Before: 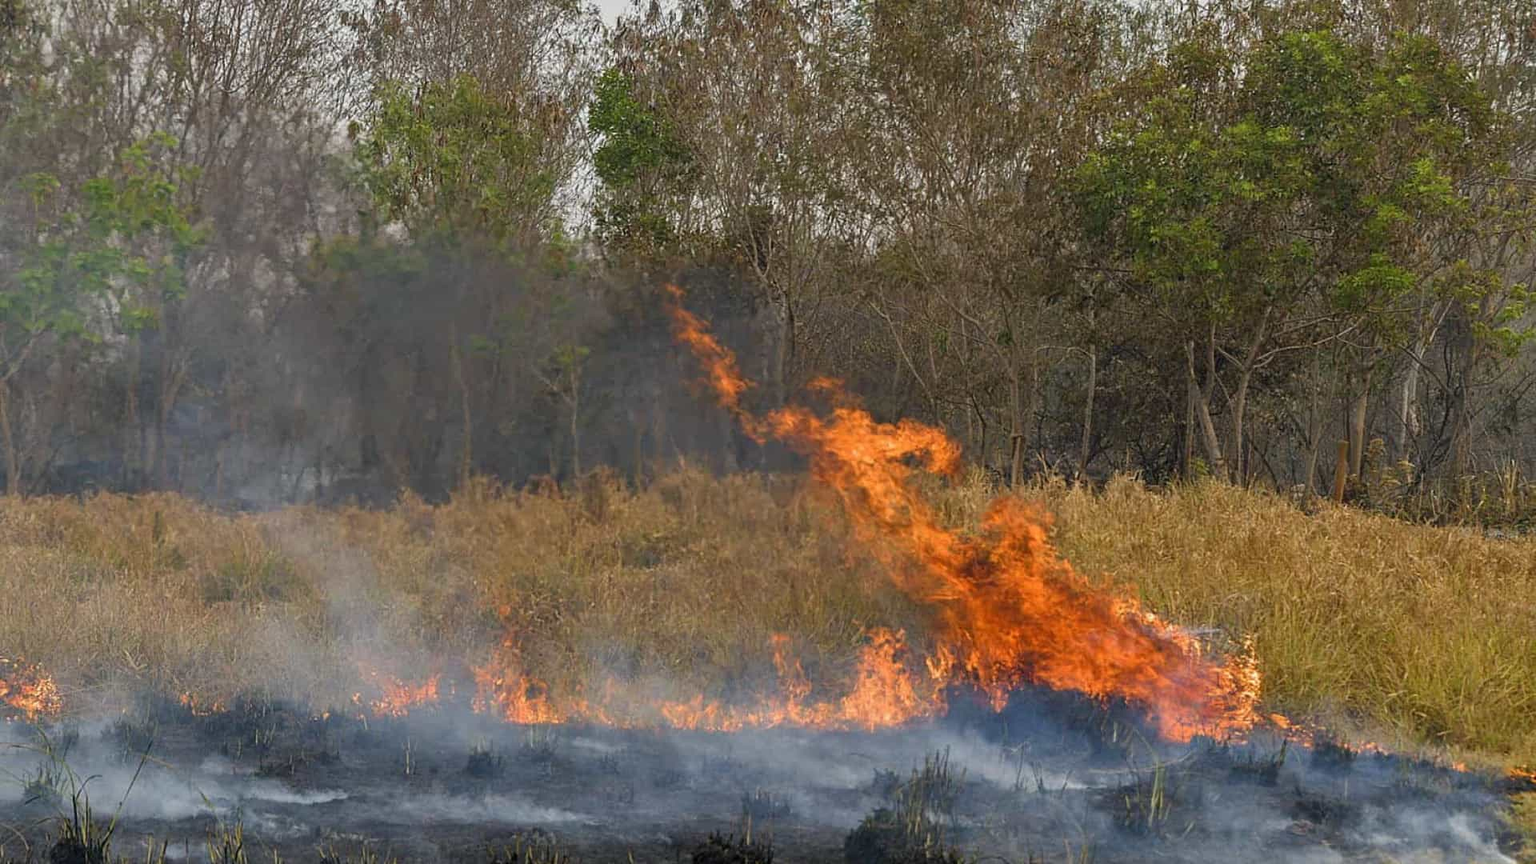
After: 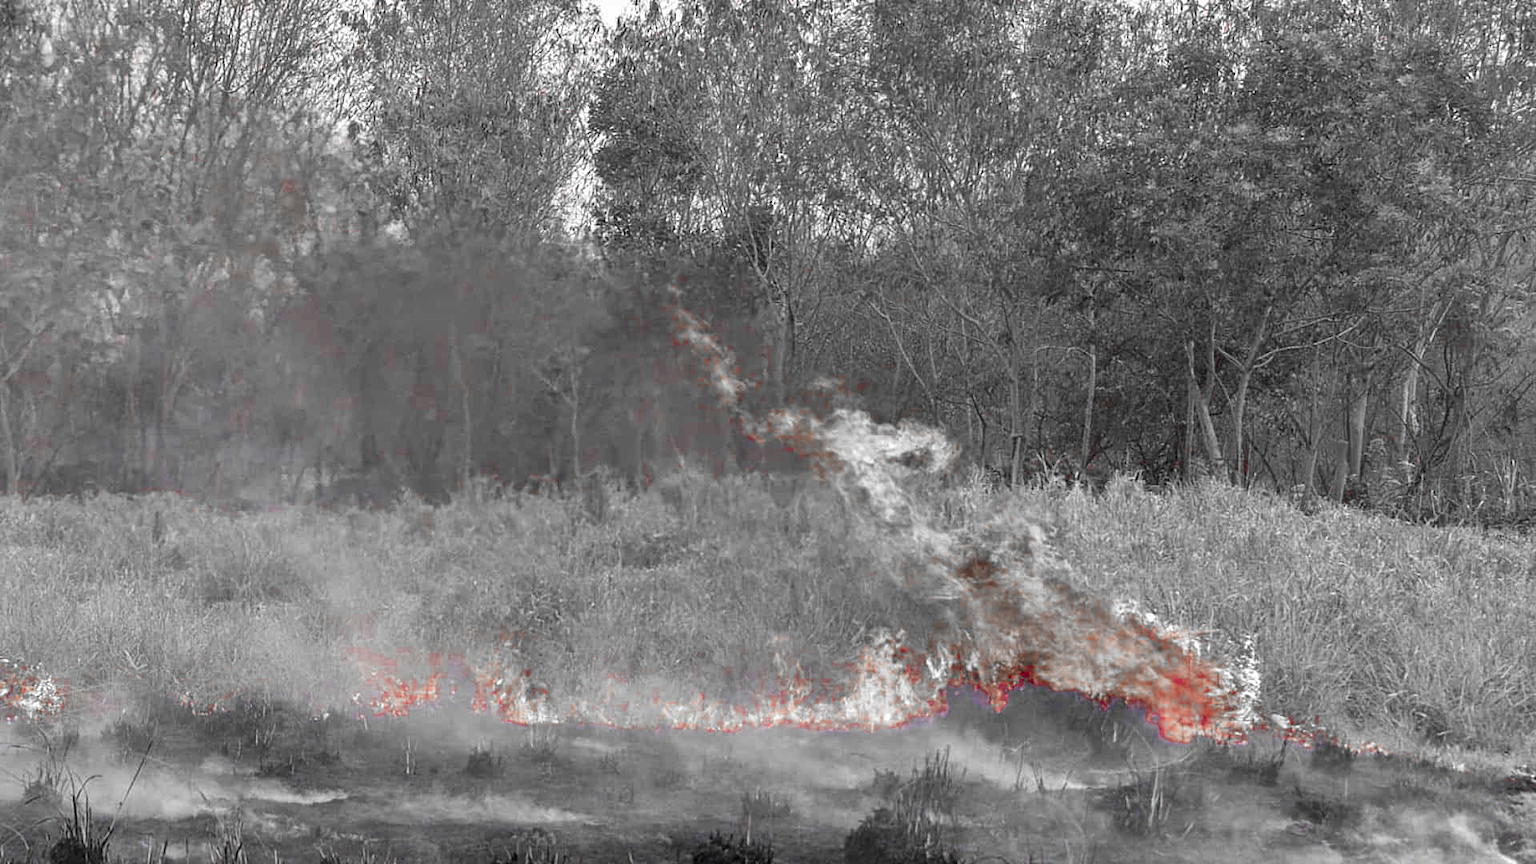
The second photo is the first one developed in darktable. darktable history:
color zones: curves: ch0 [(0, 0.278) (0.143, 0.5) (0.286, 0.5) (0.429, 0.5) (0.571, 0.5) (0.714, 0.5) (0.857, 0.5) (1, 0.5)]; ch1 [(0, 1) (0.143, 0.165) (0.286, 0) (0.429, 0) (0.571, 0) (0.714, 0) (0.857, 0.5) (1, 0.5)]; ch2 [(0, 0.508) (0.143, 0.5) (0.286, 0.5) (0.429, 0.5) (0.571, 0.5) (0.714, 0.5) (0.857, 0.5) (1, 0.5)], mix 40.42%
exposure: black level correction 0, exposure 0.595 EV, compensate highlight preservation false
